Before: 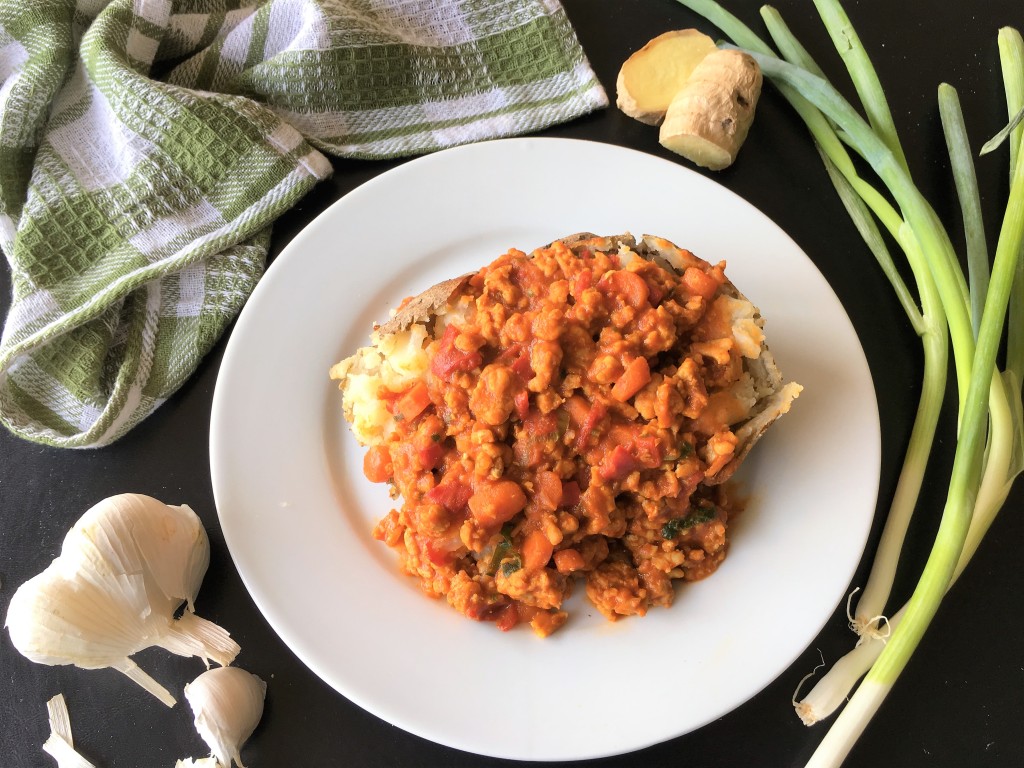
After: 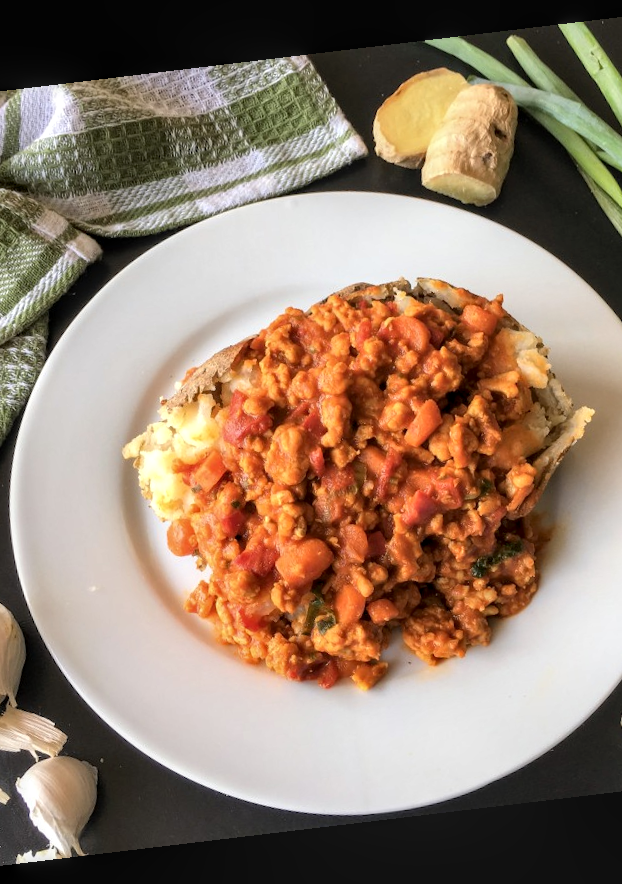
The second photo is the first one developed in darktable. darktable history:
crop and rotate: left 22.516%, right 21.234%
rotate and perspective: rotation -6.83°, automatic cropping off
local contrast: highlights 61%, detail 143%, midtone range 0.428
